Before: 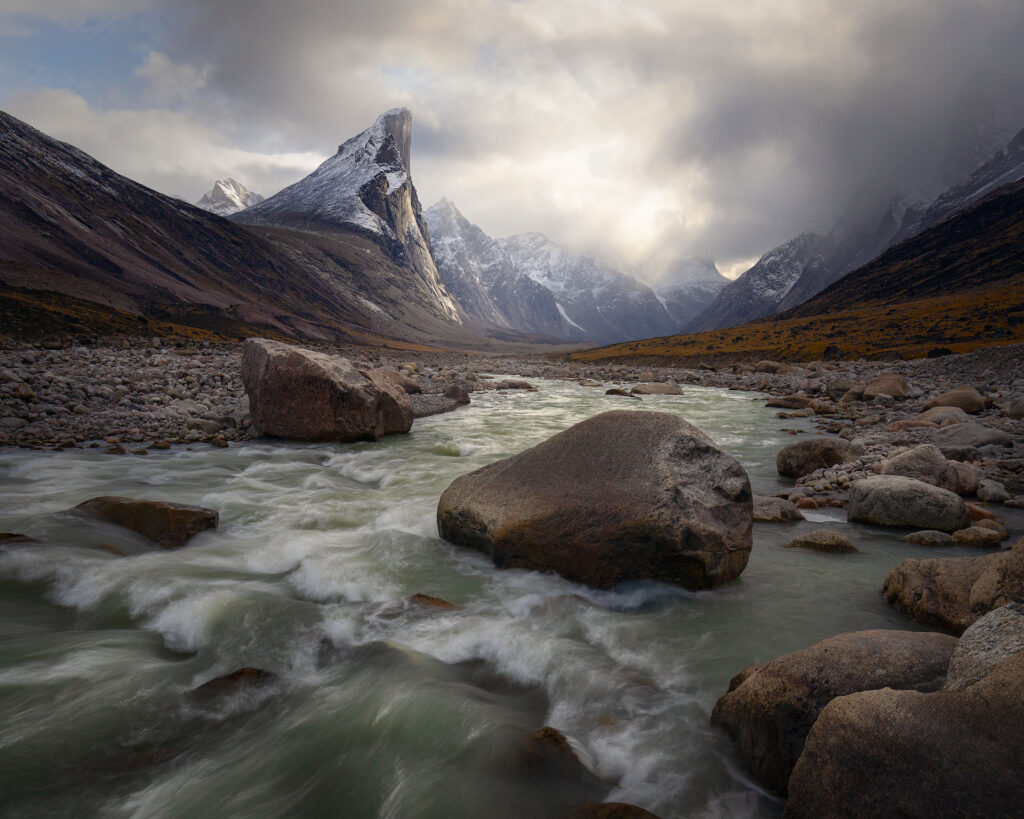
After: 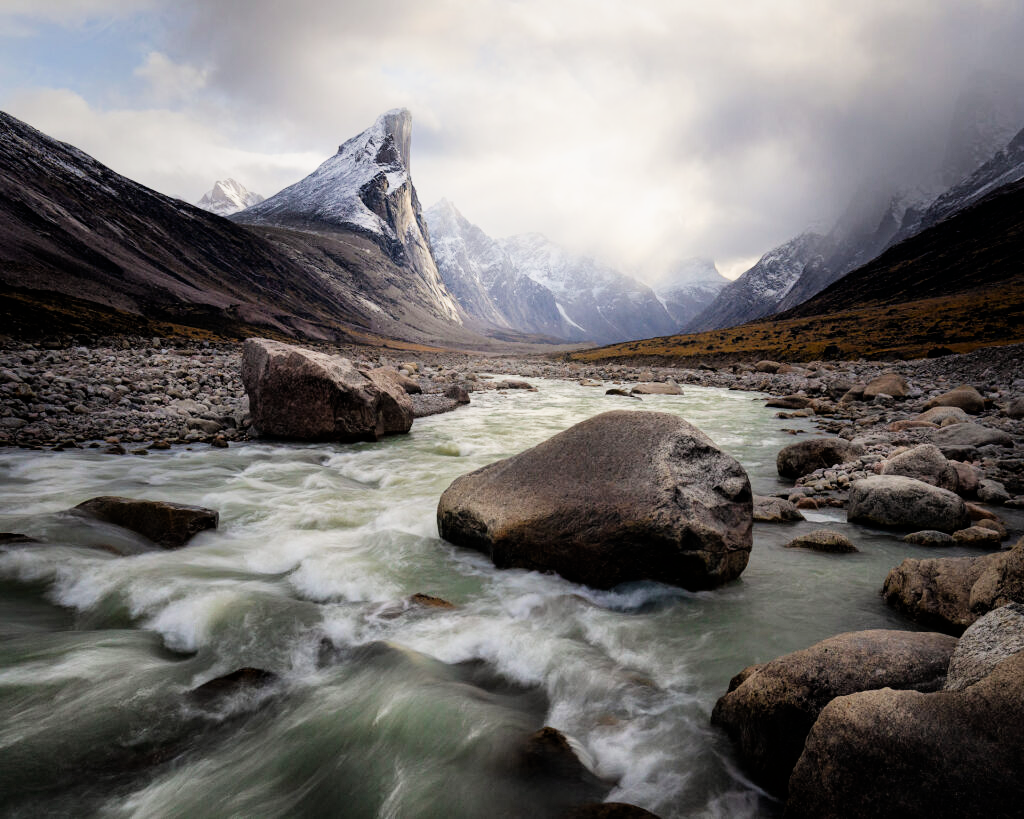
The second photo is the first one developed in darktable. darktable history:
filmic rgb: black relative exposure -5.06 EV, white relative exposure 3.96 EV, hardness 2.88, contrast 1.298, highlights saturation mix -29.78%
exposure: black level correction 0, exposure 0.898 EV, compensate highlight preservation false
